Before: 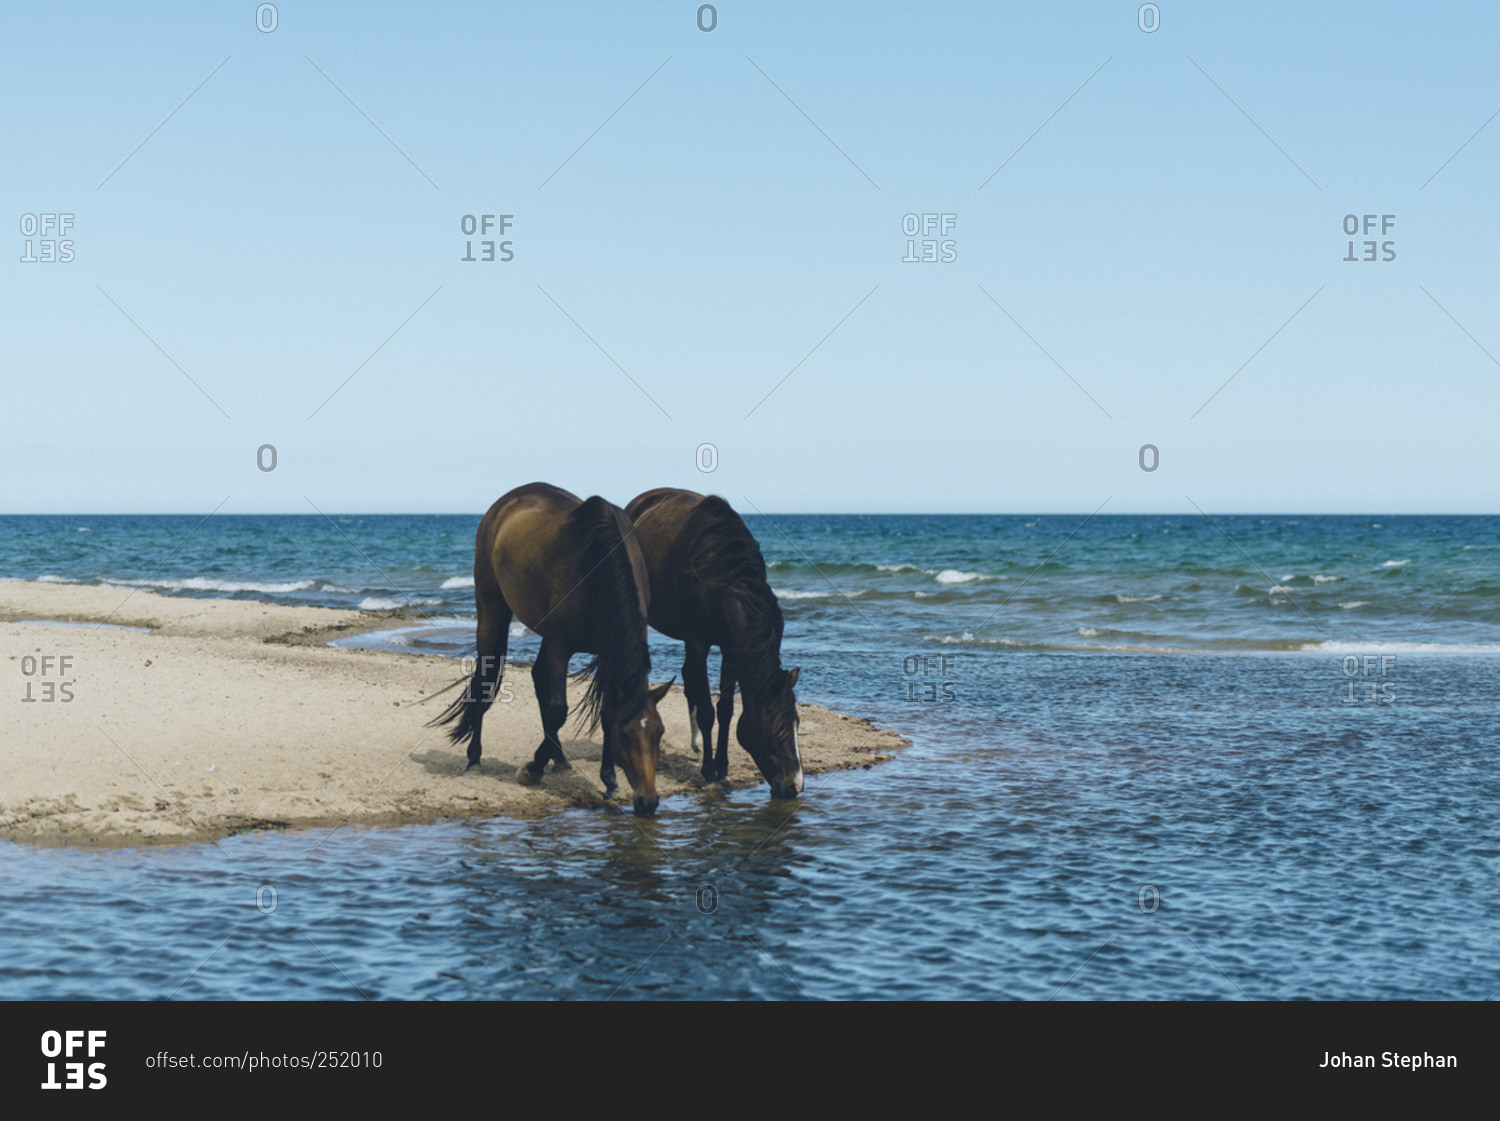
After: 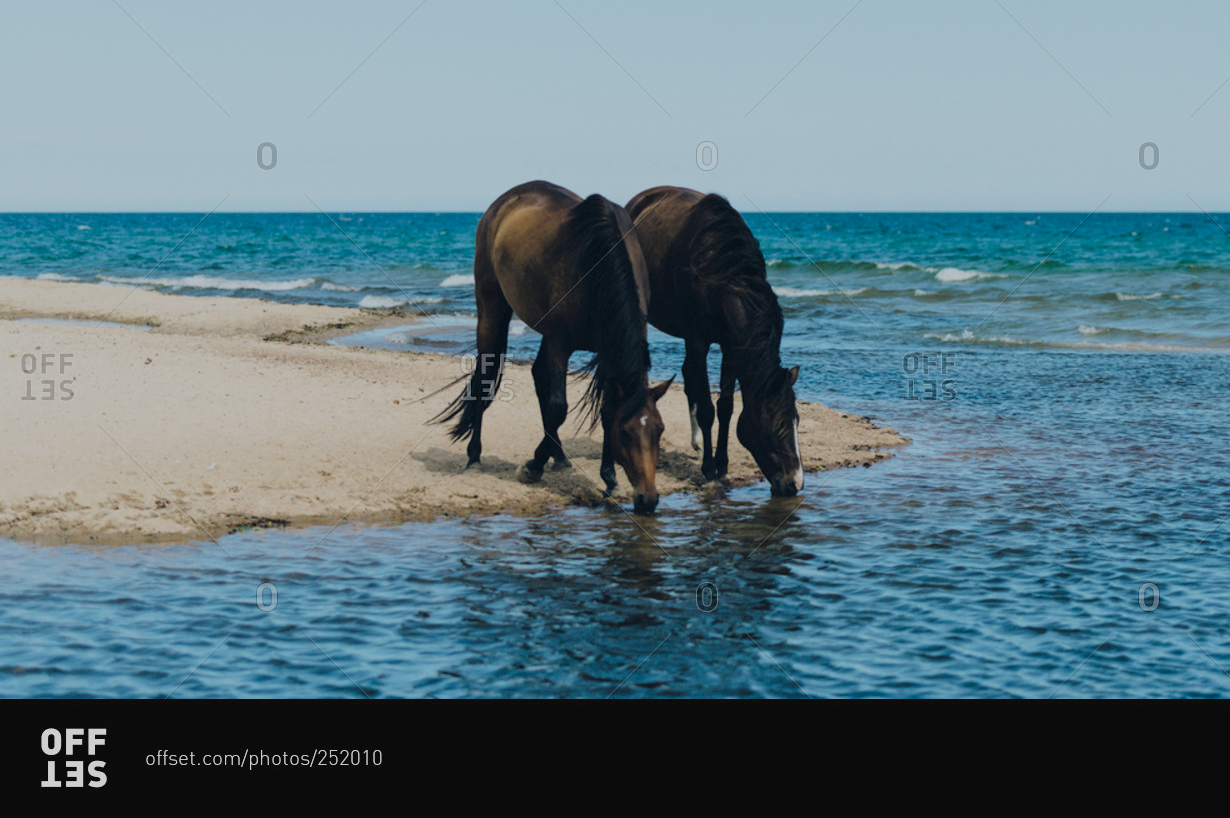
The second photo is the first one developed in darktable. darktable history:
crop: top 26.962%, right 17.954%
filmic rgb: black relative exposure -7.1 EV, white relative exposure 5.39 EV, hardness 3.03
